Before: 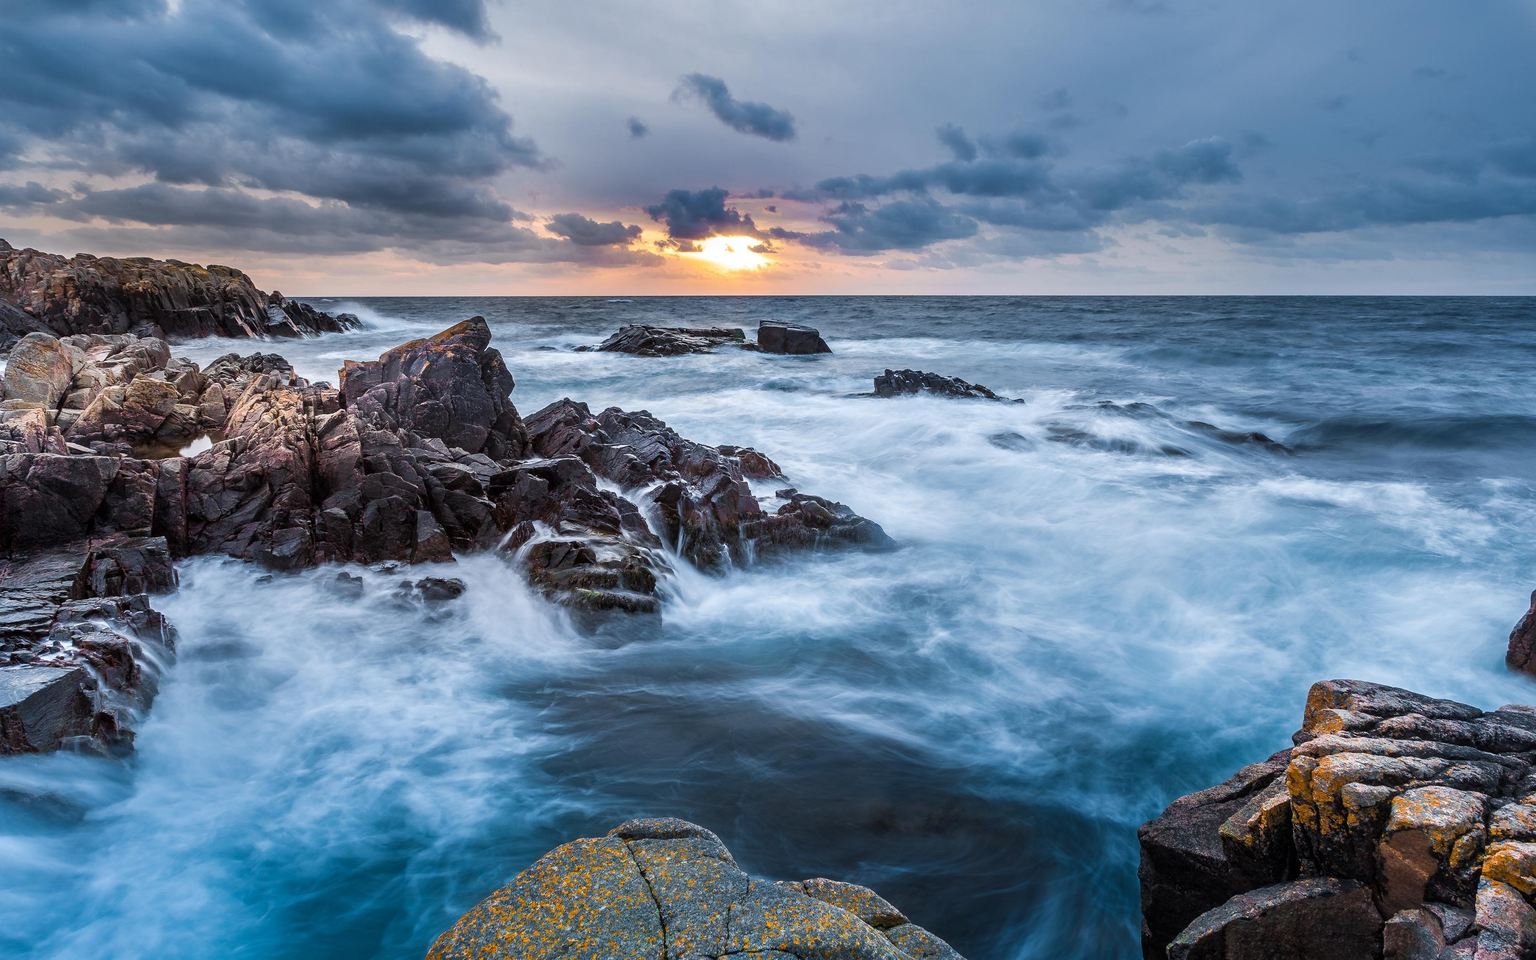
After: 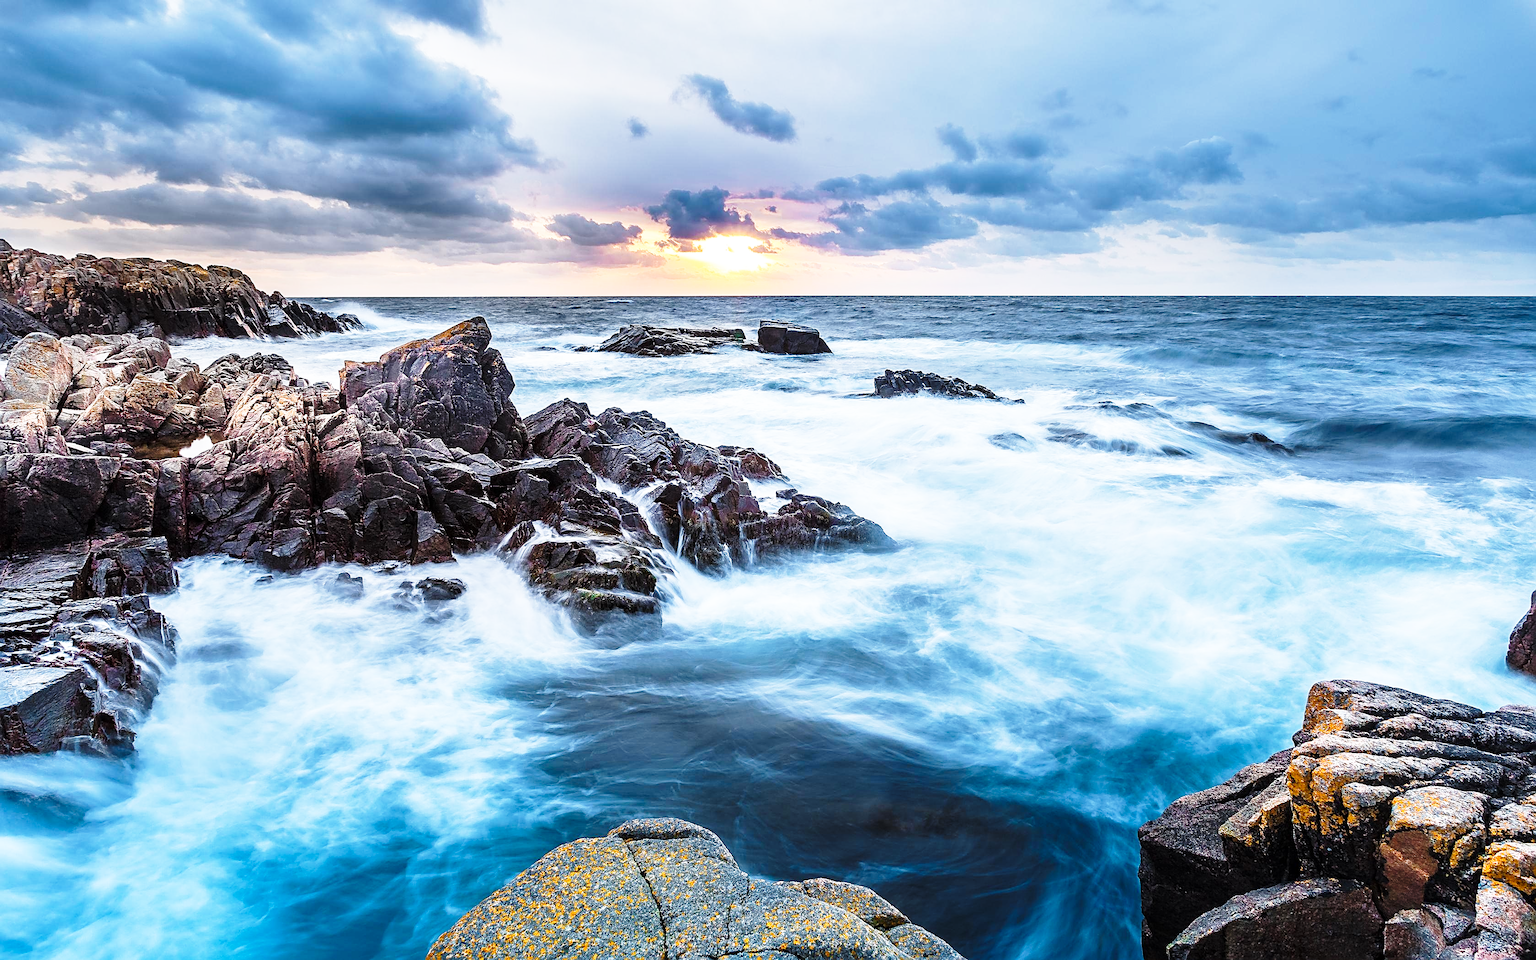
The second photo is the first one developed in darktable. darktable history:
base curve: curves: ch0 [(0, 0) (0.026, 0.03) (0.109, 0.232) (0.351, 0.748) (0.669, 0.968) (1, 1)], preserve colors none
sharpen: radius 2.577, amount 0.684
